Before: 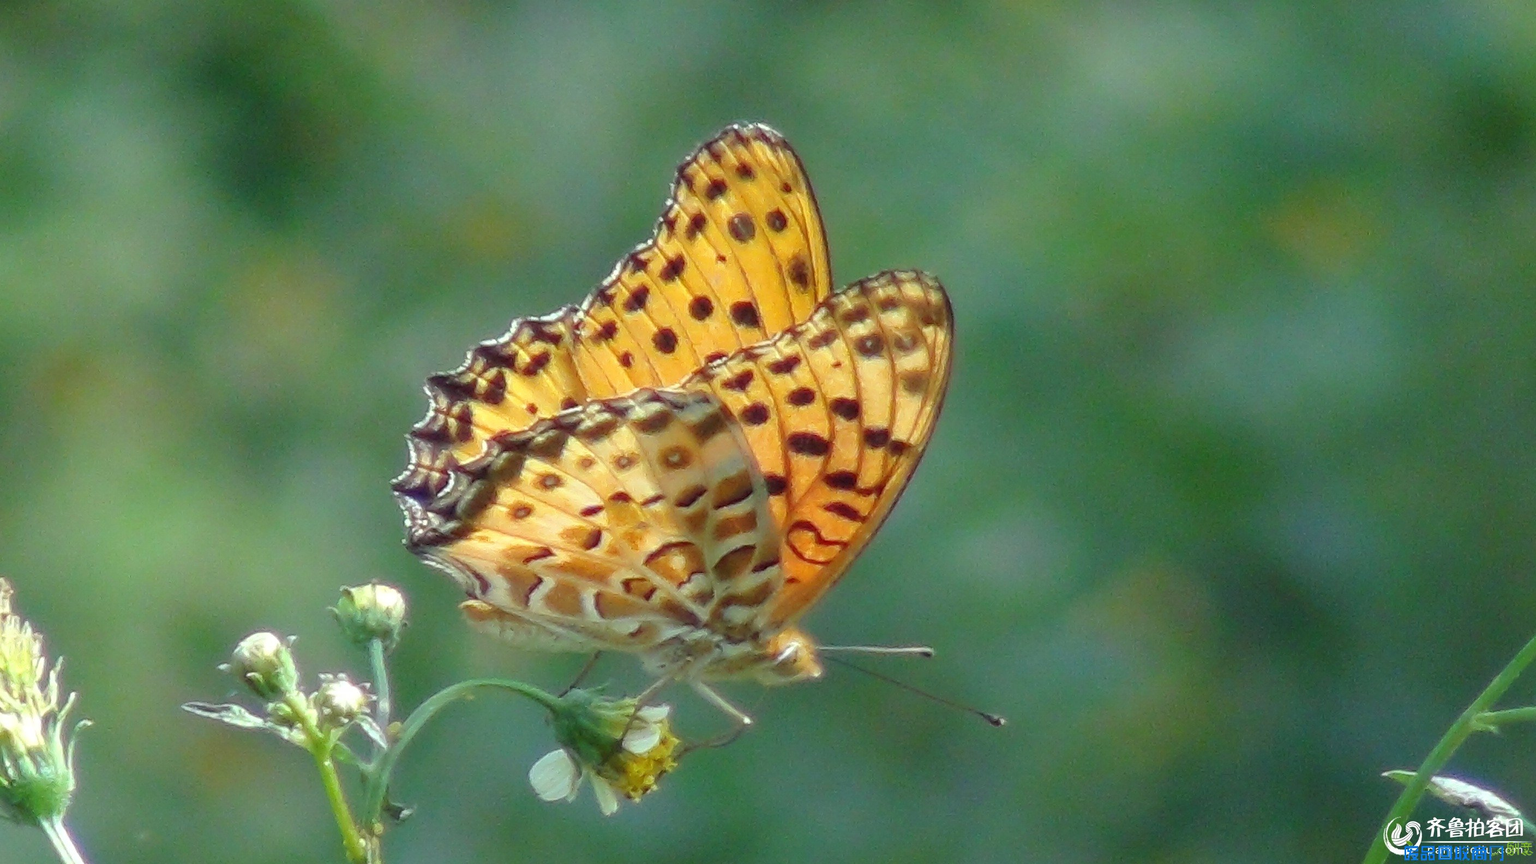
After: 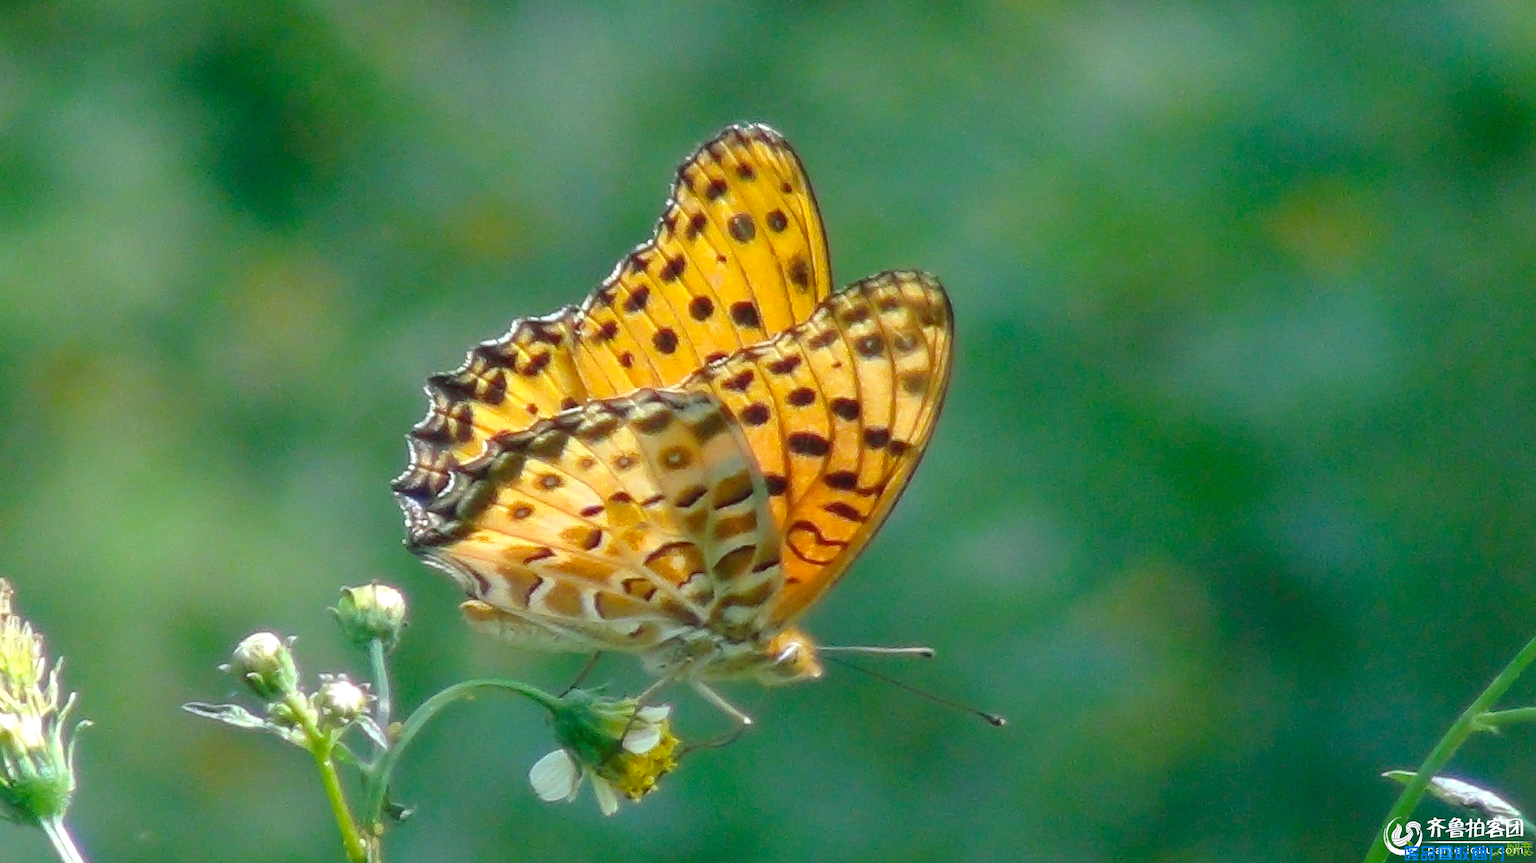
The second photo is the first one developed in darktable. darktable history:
color balance rgb: shadows lift › chroma 11.591%, shadows lift › hue 132.11°, highlights gain › chroma 2.077%, highlights gain › hue 289.75°, linear chroma grading › global chroma 15.599%, perceptual saturation grading › global saturation 0.126%, global vibrance 4.876%, contrast 2.76%
